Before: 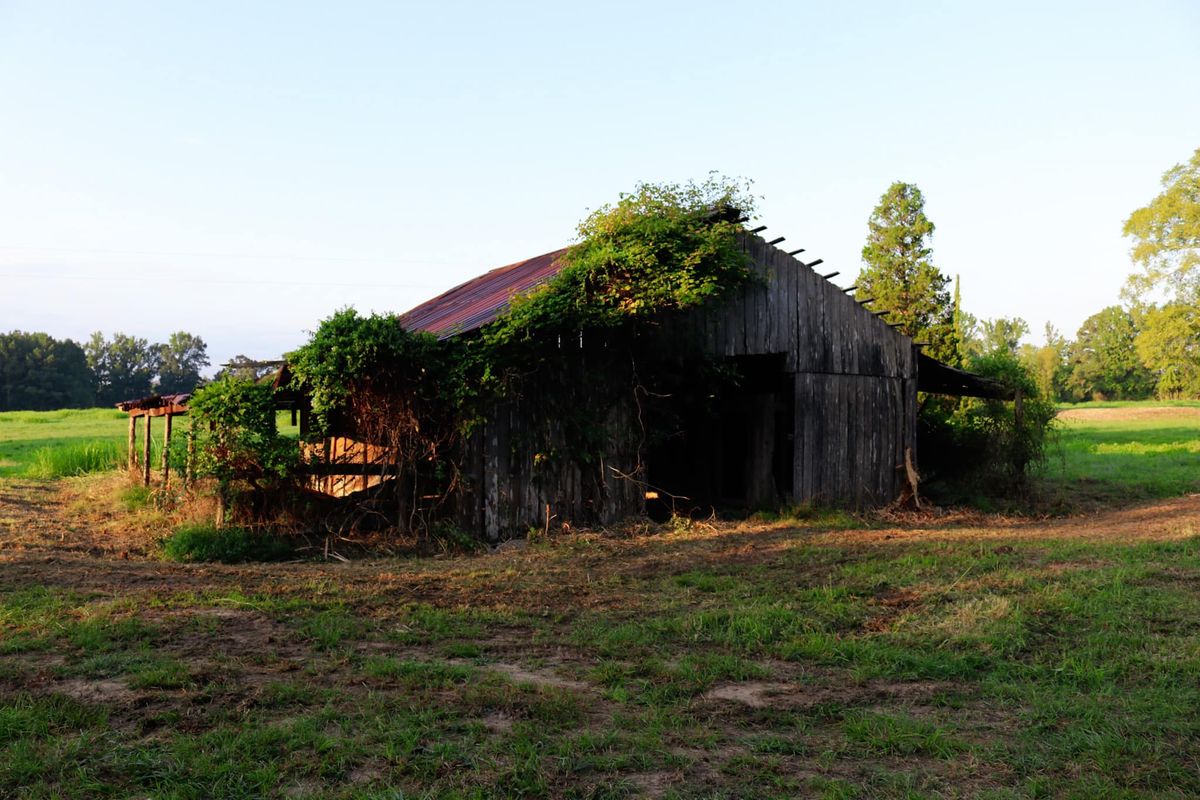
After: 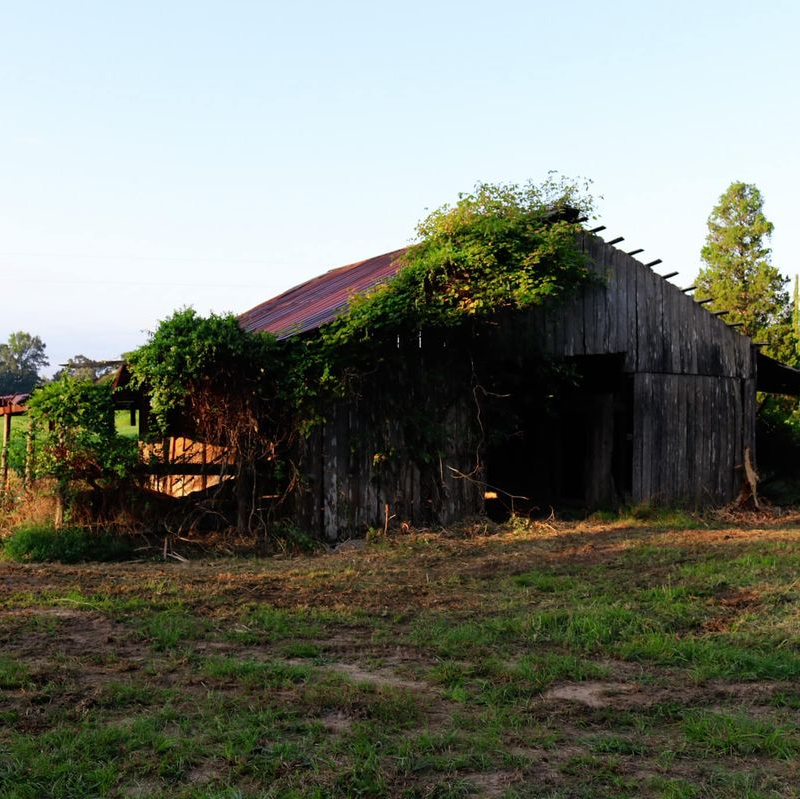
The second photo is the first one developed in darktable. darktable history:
crop and rotate: left 13.446%, right 19.87%
